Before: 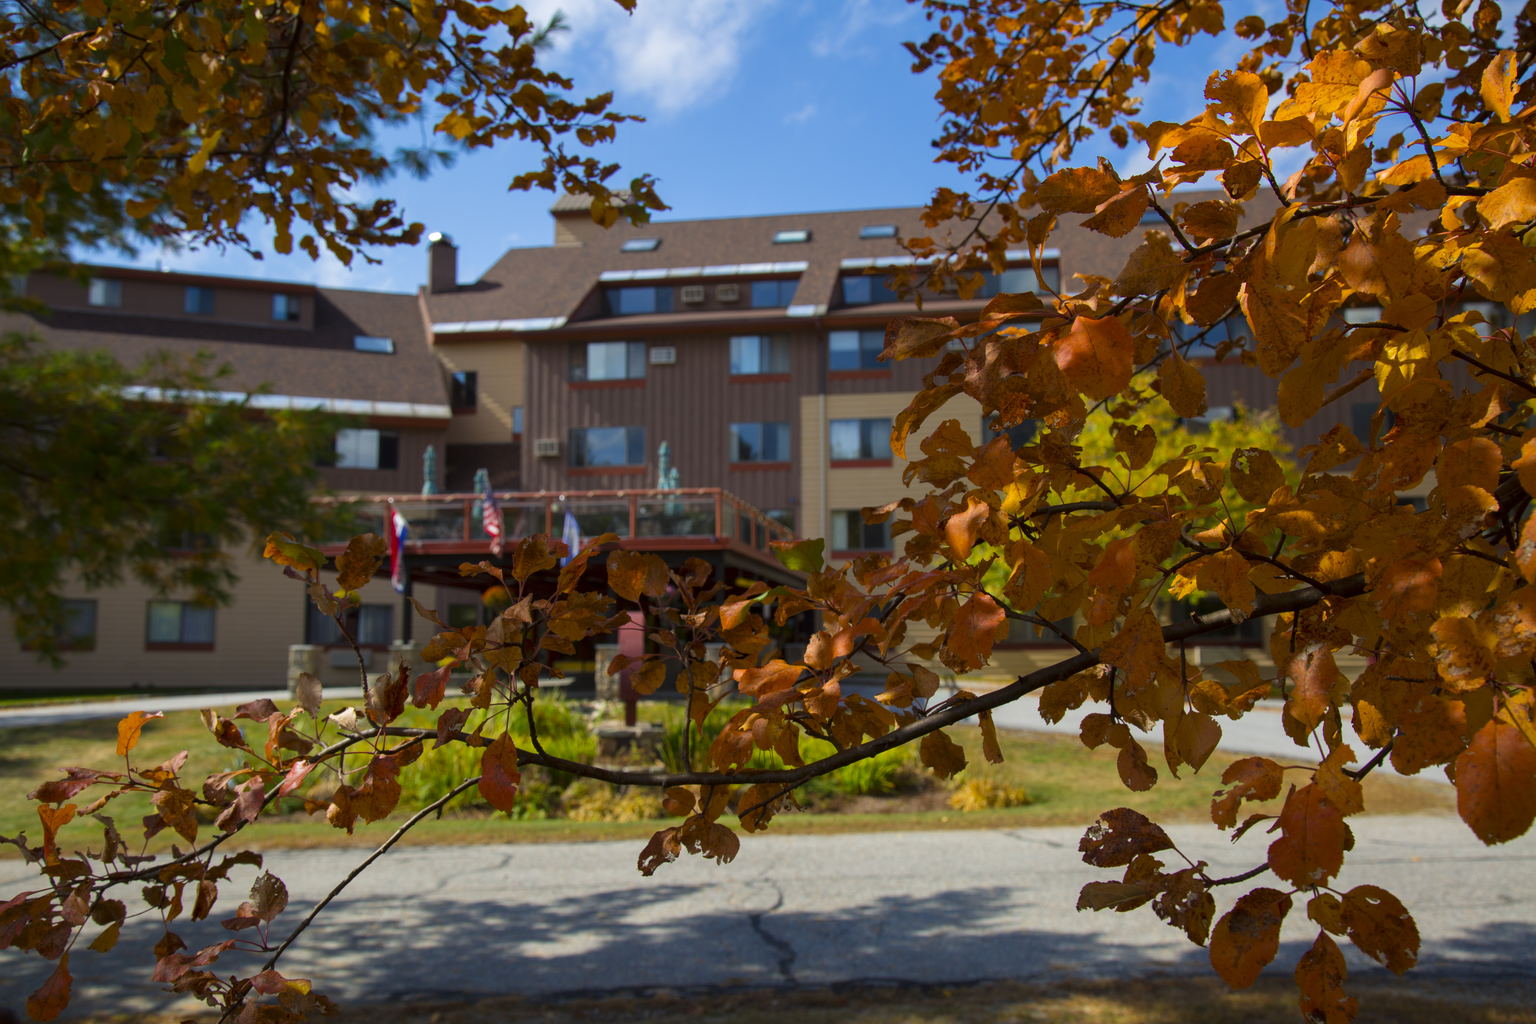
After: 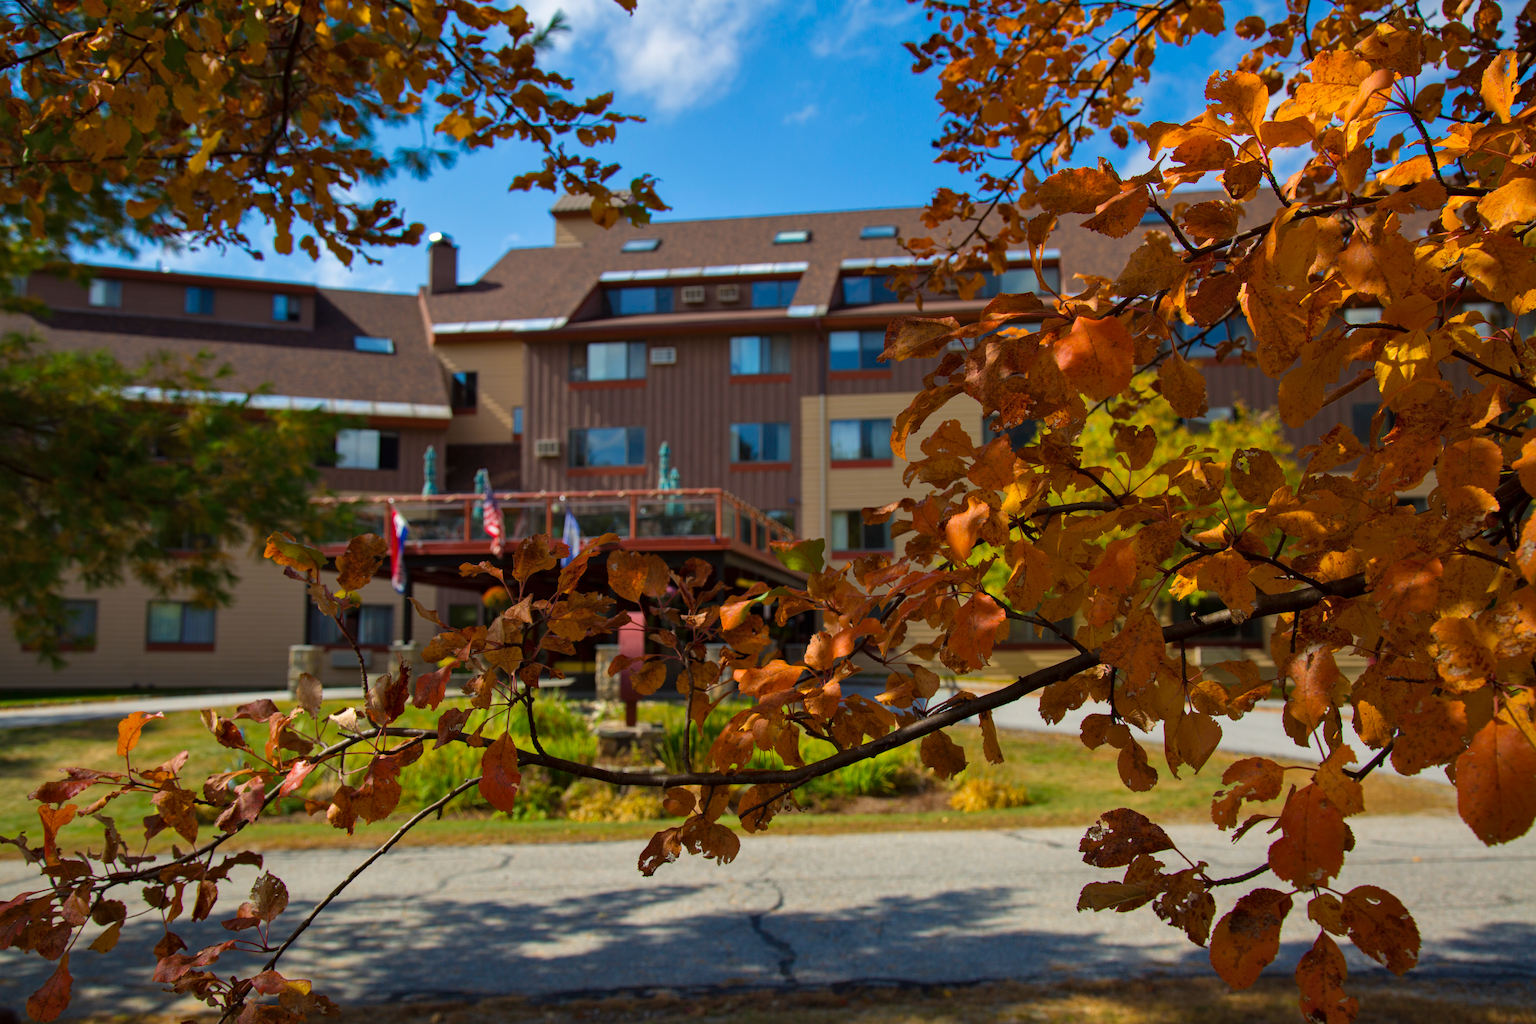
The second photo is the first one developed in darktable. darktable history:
shadows and highlights: shadows 31.45, highlights -33.19, soften with gaussian
haze removal: compatibility mode true, adaptive false
